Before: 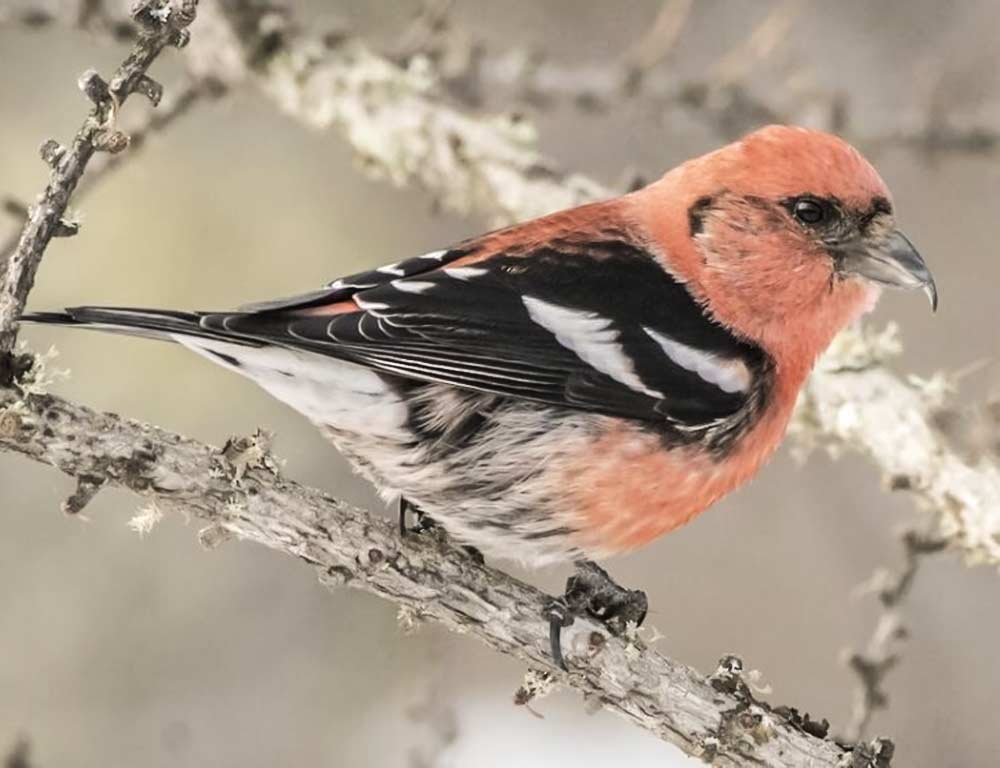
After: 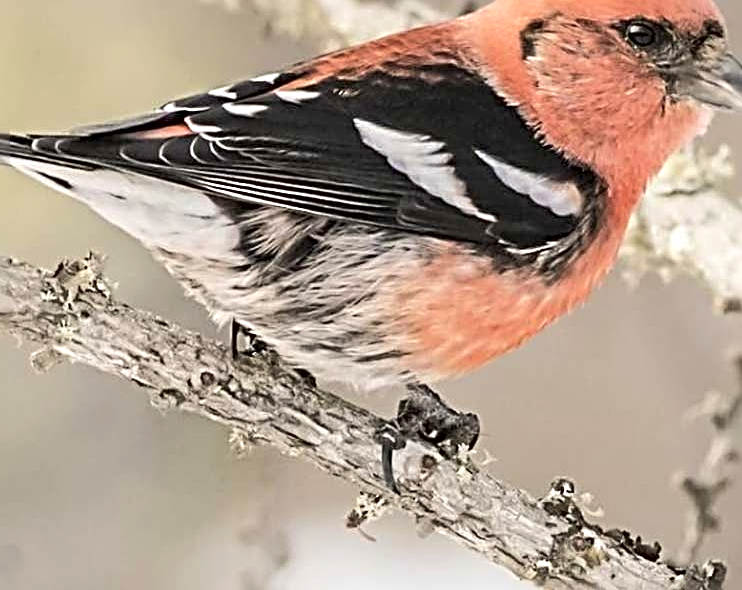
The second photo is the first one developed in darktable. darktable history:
contrast brightness saturation: contrast 0.034, brightness 0.065, saturation 0.124
tone equalizer: on, module defaults
sharpen: radius 3.711, amount 0.916
crop: left 16.827%, top 23.116%, right 8.889%
tone curve: curves: ch0 [(0, 0) (0.003, 0.003) (0.011, 0.011) (0.025, 0.024) (0.044, 0.043) (0.069, 0.068) (0.1, 0.097) (0.136, 0.132) (0.177, 0.173) (0.224, 0.219) (0.277, 0.27) (0.335, 0.327) (0.399, 0.389) (0.468, 0.457) (0.543, 0.549) (0.623, 0.628) (0.709, 0.713) (0.801, 0.803) (0.898, 0.899) (1, 1)], color space Lab, independent channels, preserve colors none
